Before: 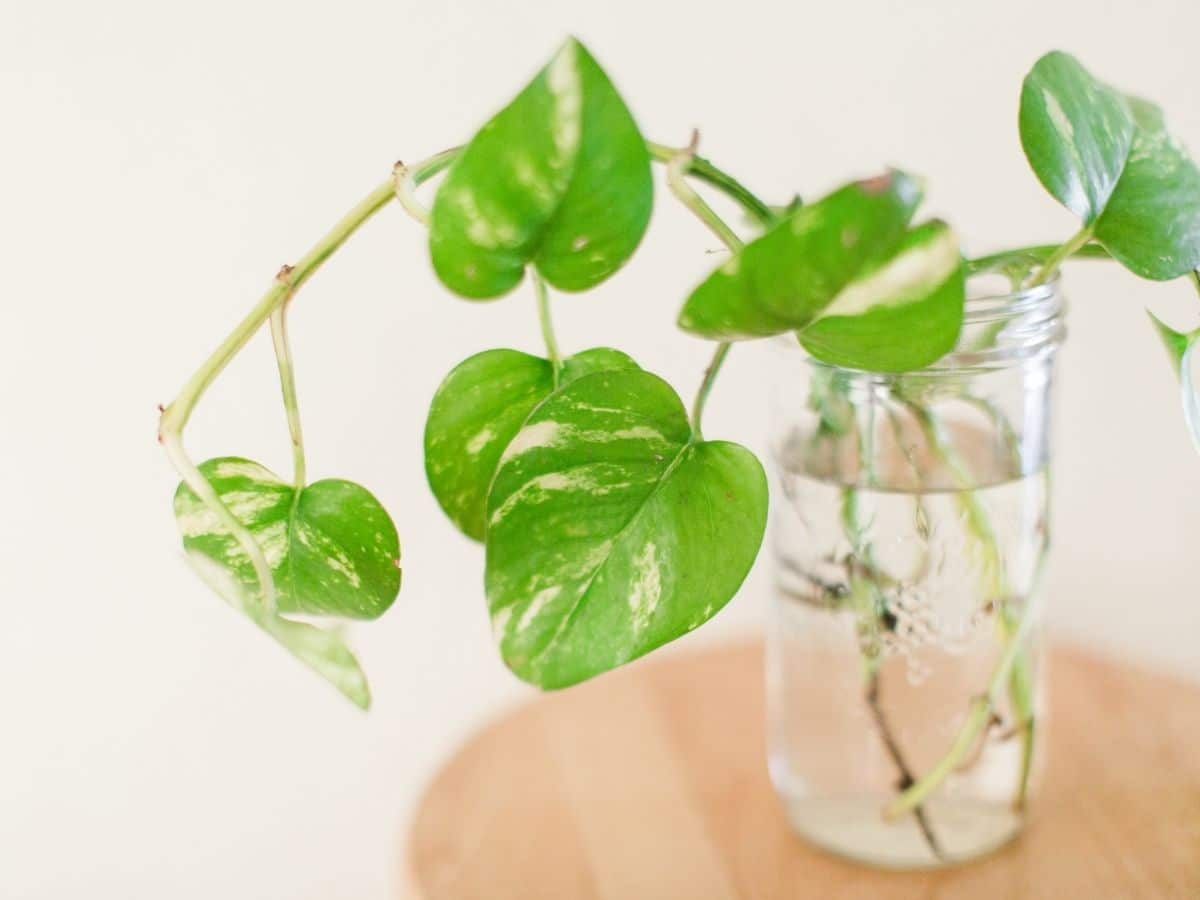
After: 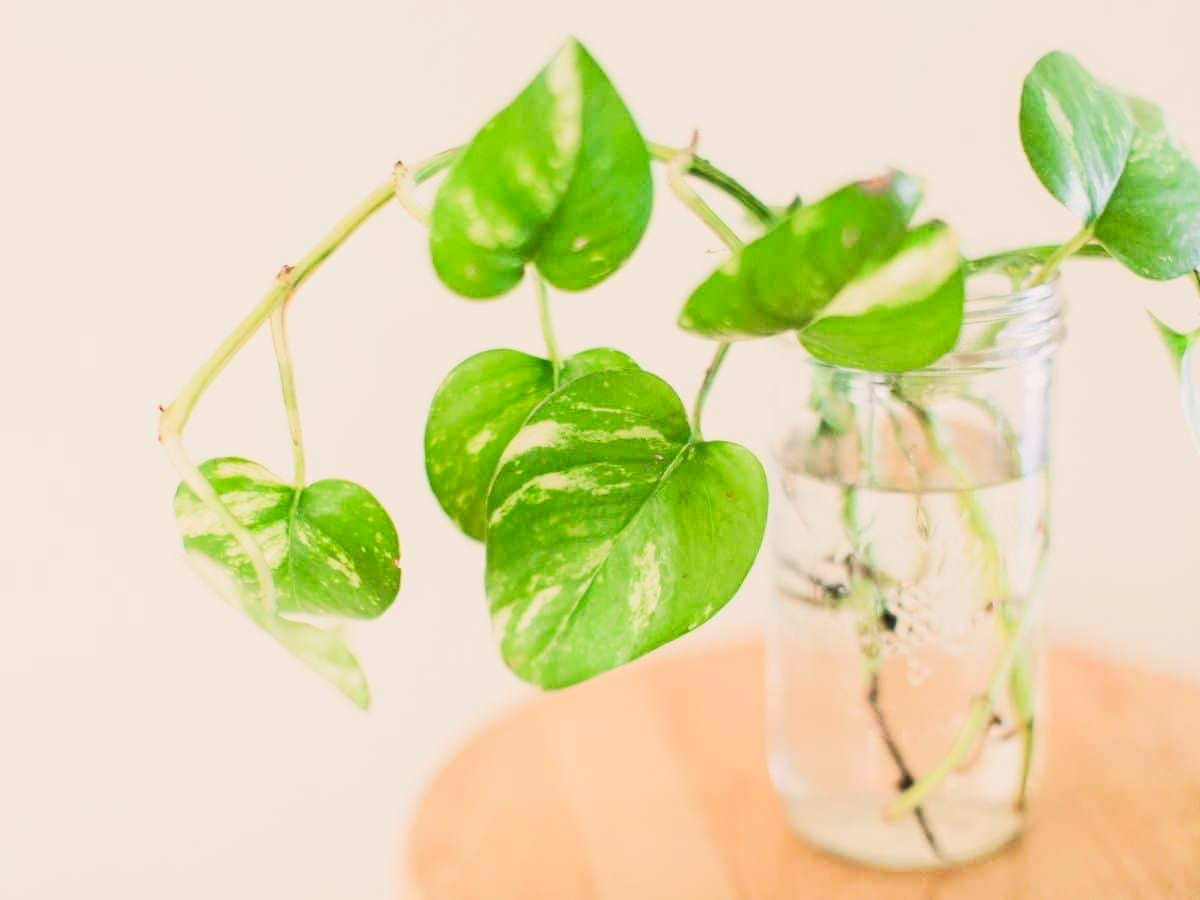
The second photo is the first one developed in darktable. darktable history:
color balance rgb: highlights gain › chroma 1.34%, highlights gain › hue 55.69°, perceptual saturation grading › global saturation 0.722%, saturation formula JzAzBz (2021)
tone curve: curves: ch0 [(0, 0.008) (0.081, 0.044) (0.177, 0.123) (0.283, 0.253) (0.427, 0.441) (0.495, 0.524) (0.661, 0.756) (0.796, 0.859) (1, 0.951)]; ch1 [(0, 0) (0.161, 0.092) (0.35, 0.33) (0.392, 0.392) (0.427, 0.426) (0.479, 0.472) (0.505, 0.5) (0.521, 0.519) (0.567, 0.556) (0.583, 0.588) (0.625, 0.627) (0.678, 0.733) (1, 1)]; ch2 [(0, 0) (0.346, 0.362) (0.404, 0.427) (0.502, 0.499) (0.523, 0.522) (0.544, 0.561) (0.58, 0.59) (0.629, 0.642) (0.717, 0.678) (1, 1)], color space Lab, linked channels, preserve colors none
